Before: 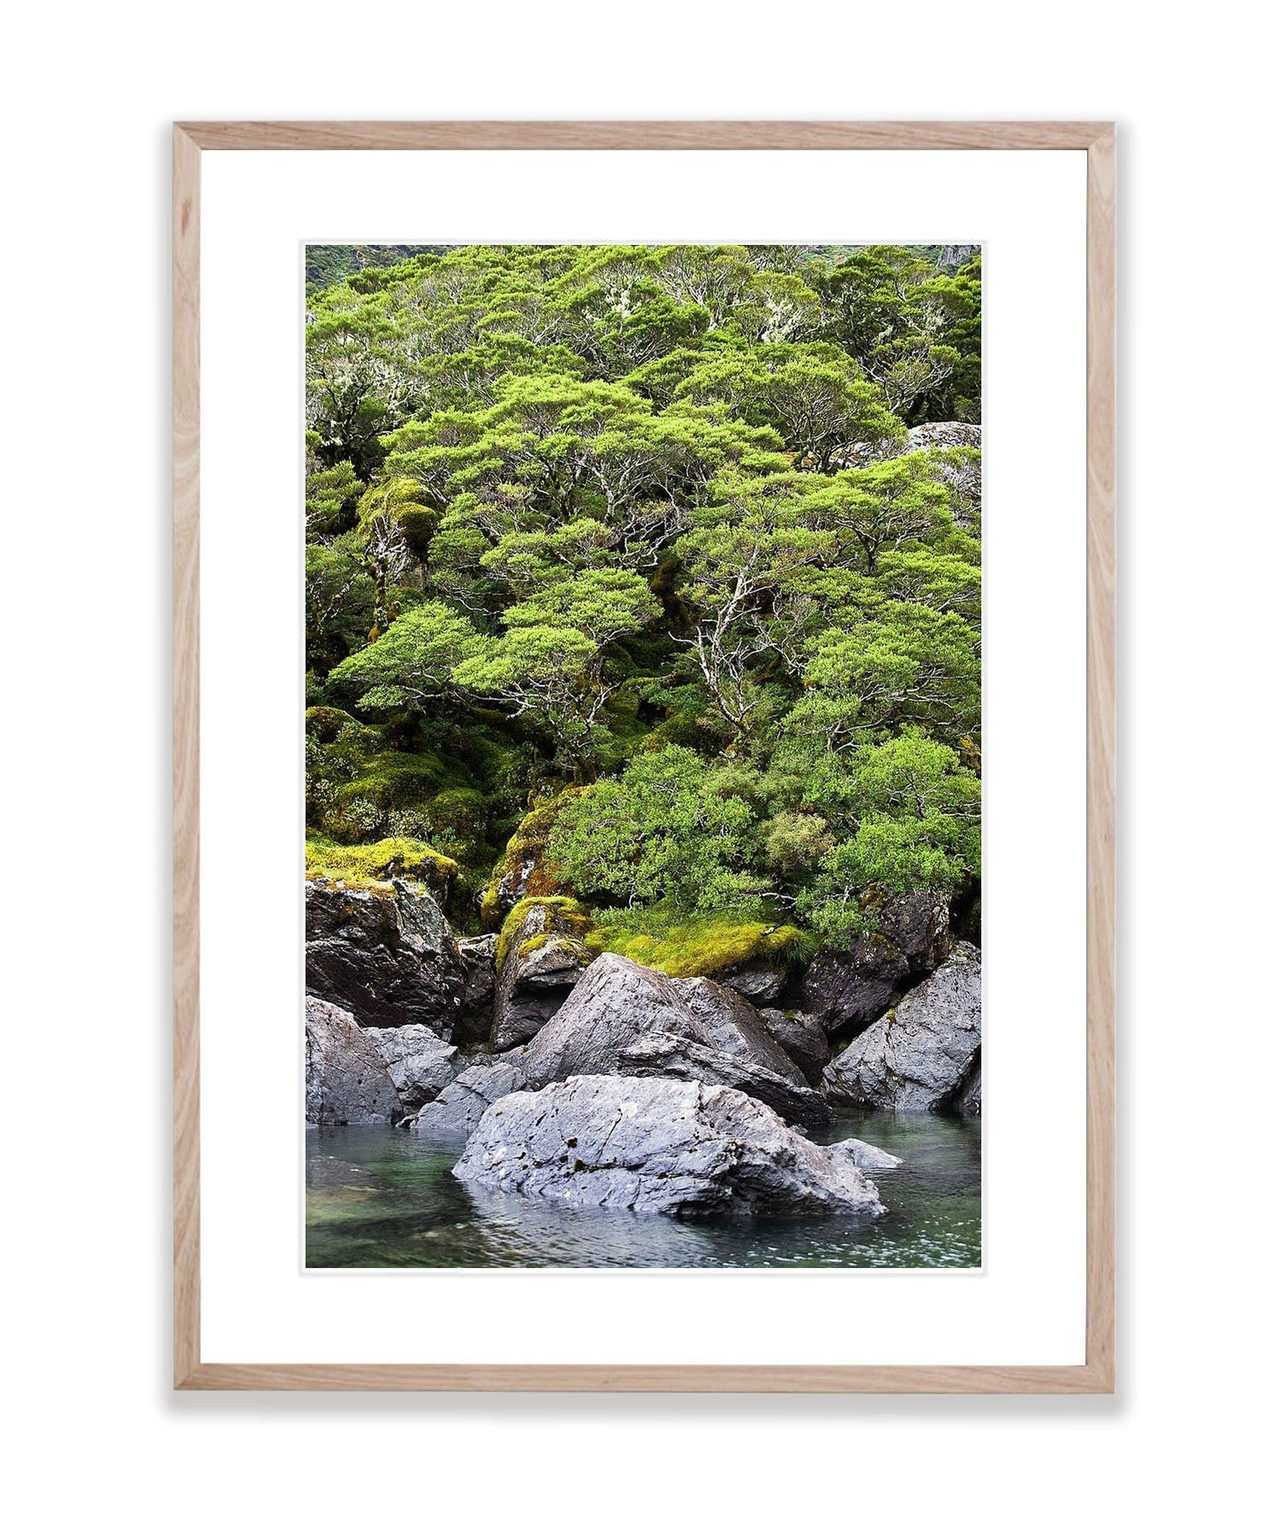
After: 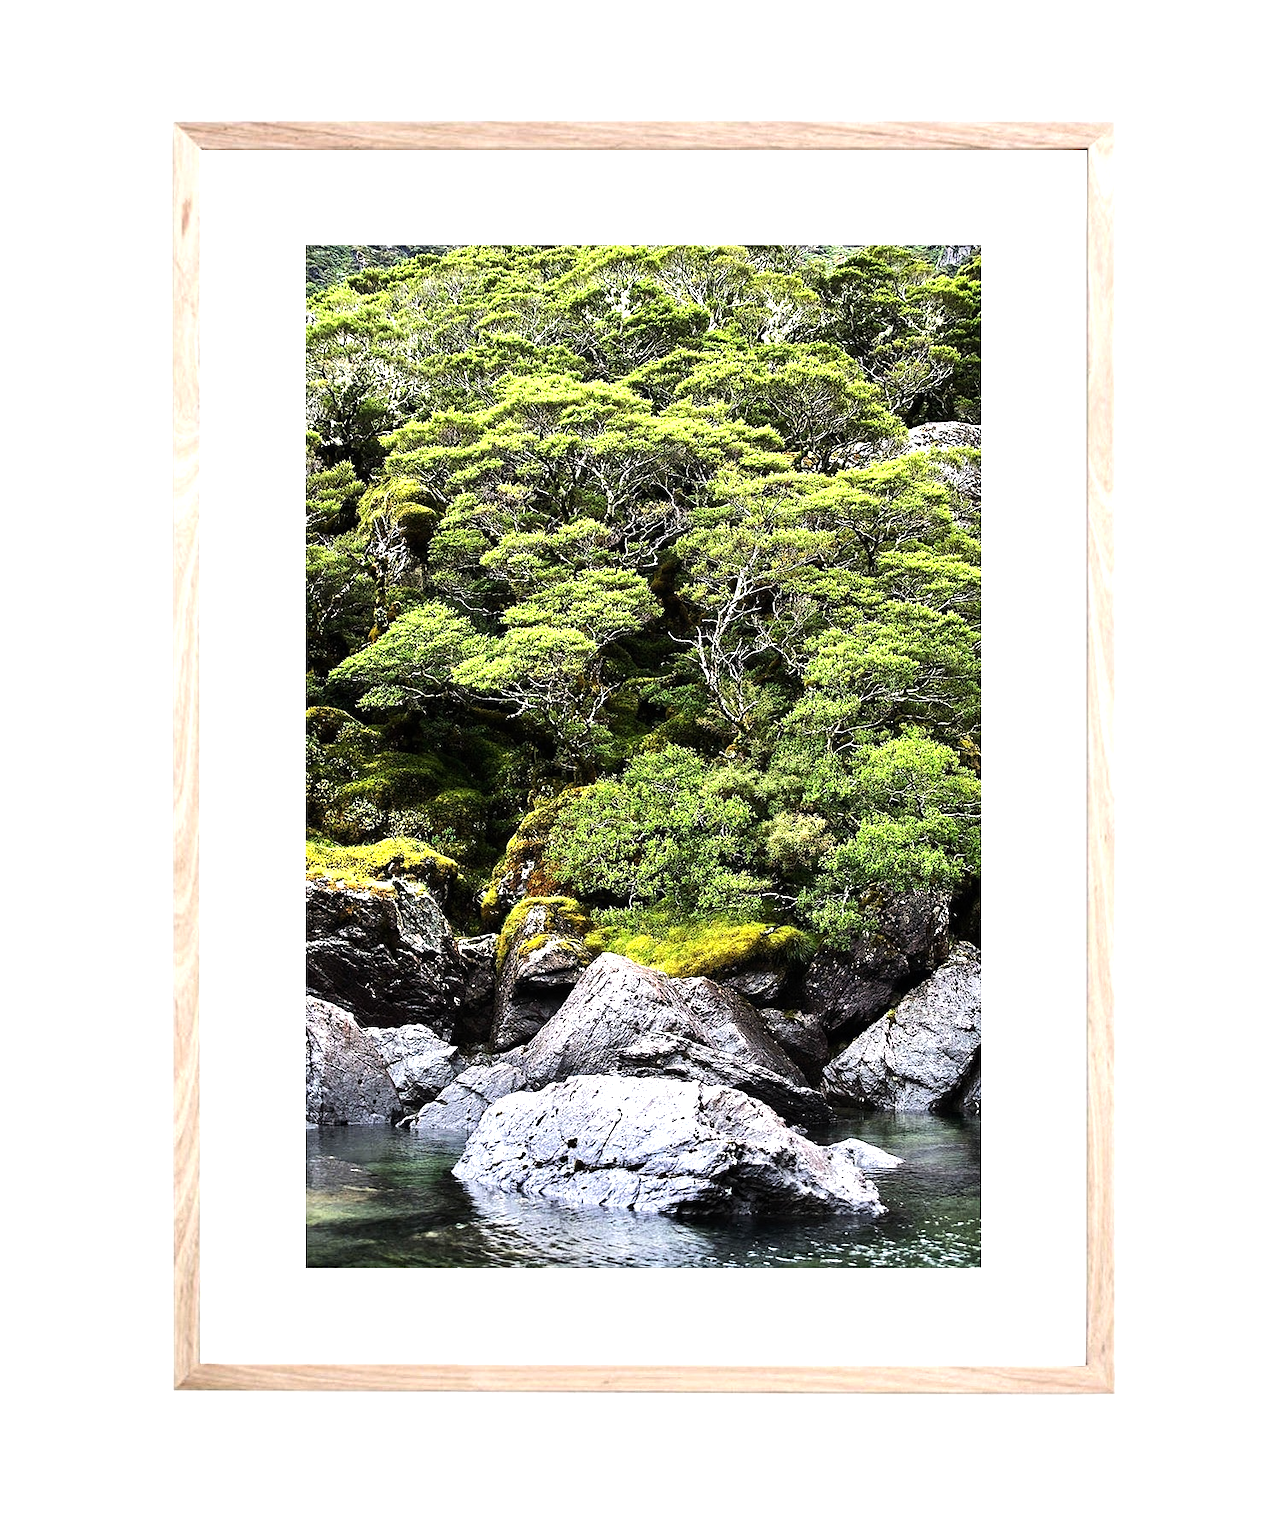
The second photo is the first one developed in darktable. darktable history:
tone equalizer: -8 EV -1.08 EV, -7 EV -1.03 EV, -6 EV -0.879 EV, -5 EV -0.555 EV, -3 EV 0.59 EV, -2 EV 0.877 EV, -1 EV 0.998 EV, +0 EV 1.08 EV, edges refinement/feathering 500, mask exposure compensation -1.57 EV, preserve details no
